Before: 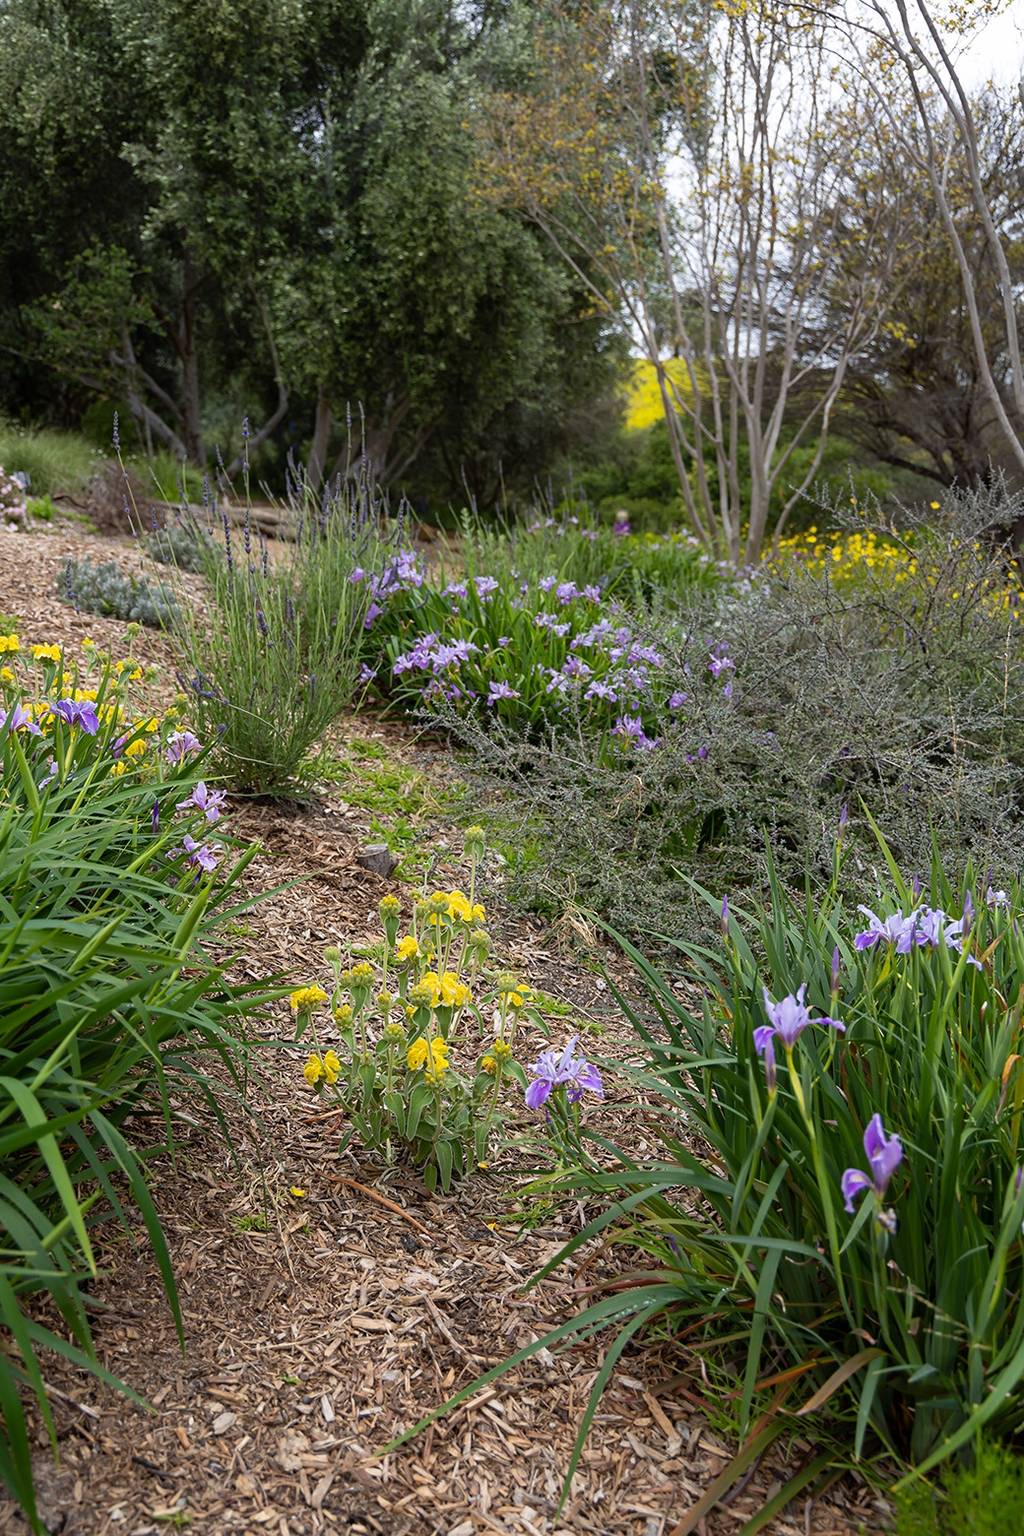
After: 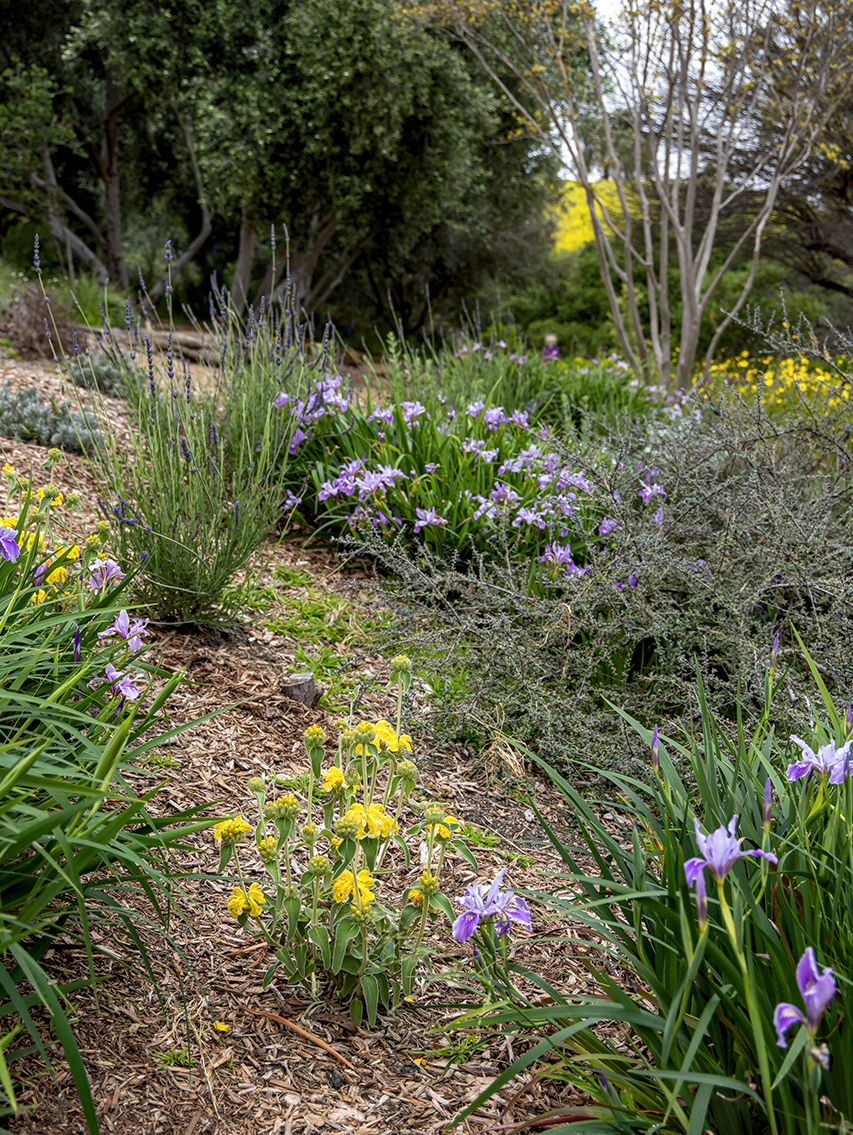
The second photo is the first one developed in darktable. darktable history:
crop: left 7.856%, top 11.836%, right 10.12%, bottom 15.387%
local contrast: highlights 35%, detail 135%
